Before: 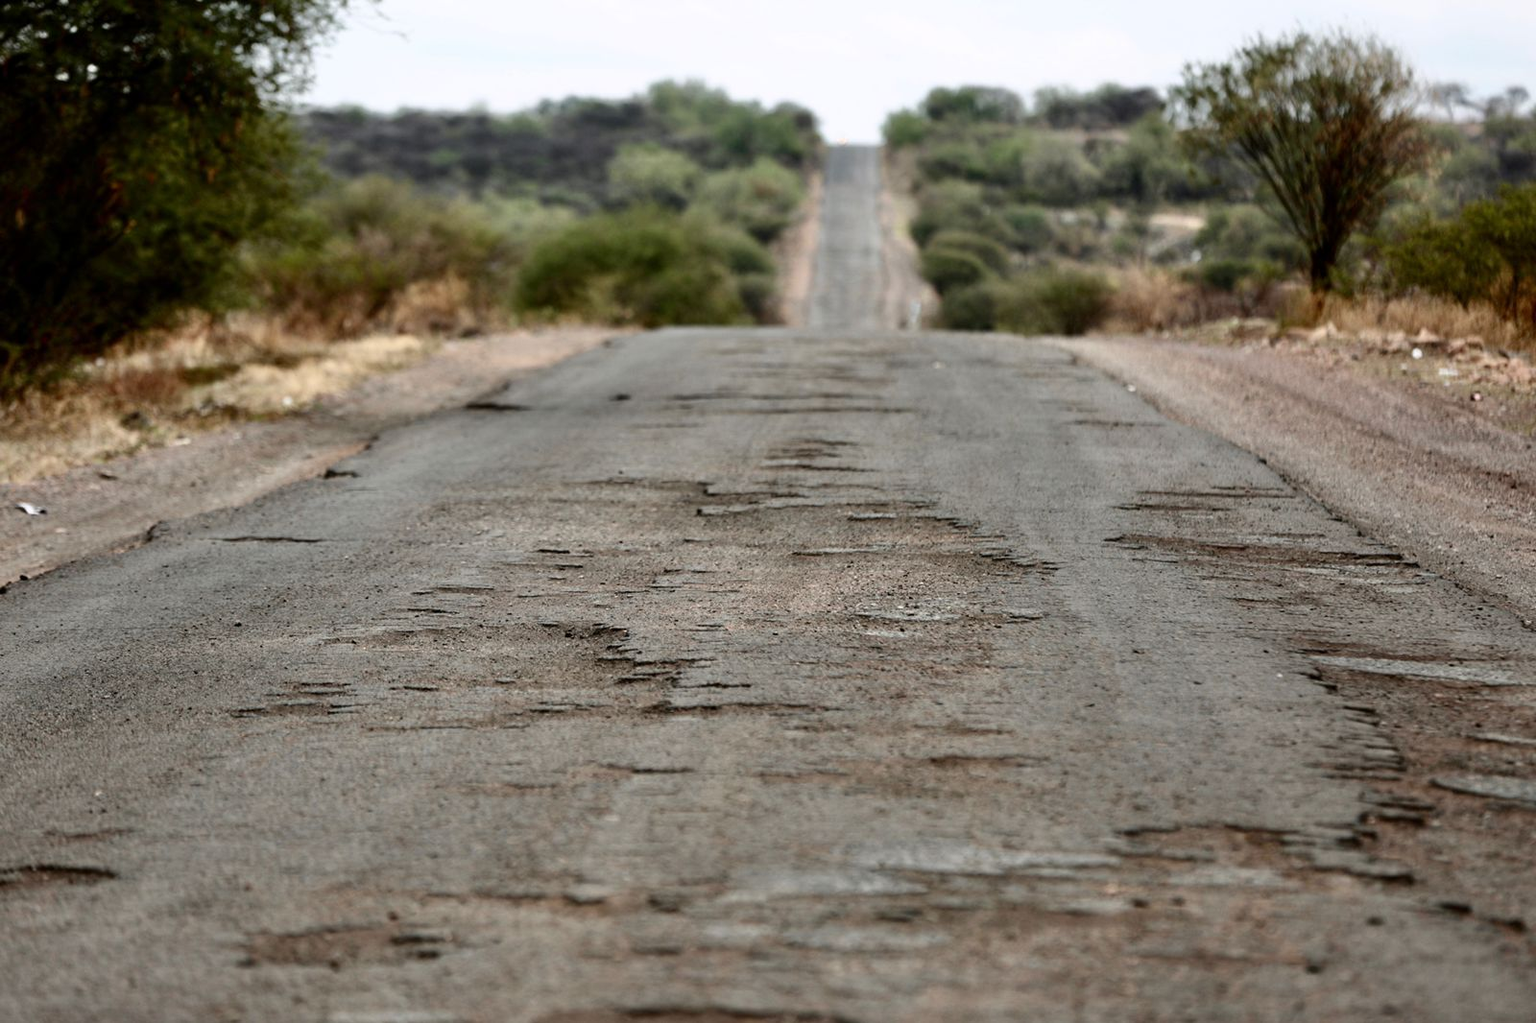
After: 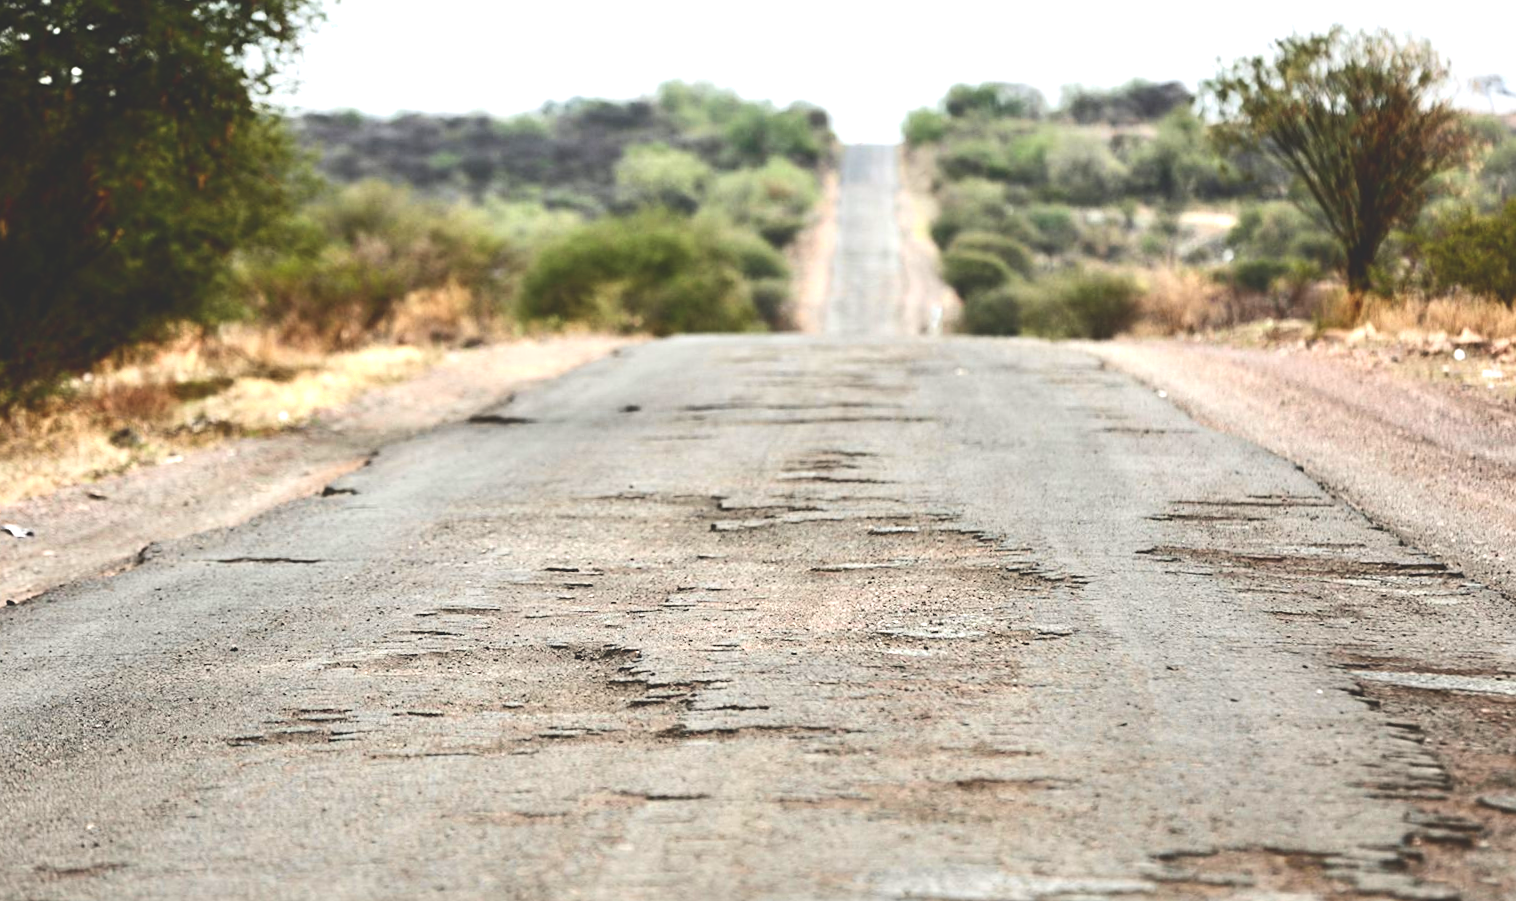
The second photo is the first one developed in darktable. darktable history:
shadows and highlights: shadows 1.71, highlights 38.28
exposure: black level correction -0.005, exposure 1.002 EV, compensate exposure bias true, compensate highlight preservation false
tone equalizer: -8 EV -0.748 EV, -7 EV -0.668 EV, -6 EV -0.639 EV, -5 EV -0.412 EV, -3 EV 0.372 EV, -2 EV 0.6 EV, -1 EV 0.678 EV, +0 EV 0.742 EV, edges refinement/feathering 500, mask exposure compensation -1.57 EV, preserve details no
contrast brightness saturation: contrast -0.29
crop and rotate: angle 0.57°, left 0.269%, right 3.542%, bottom 14.177%
sharpen: amount 0.215
